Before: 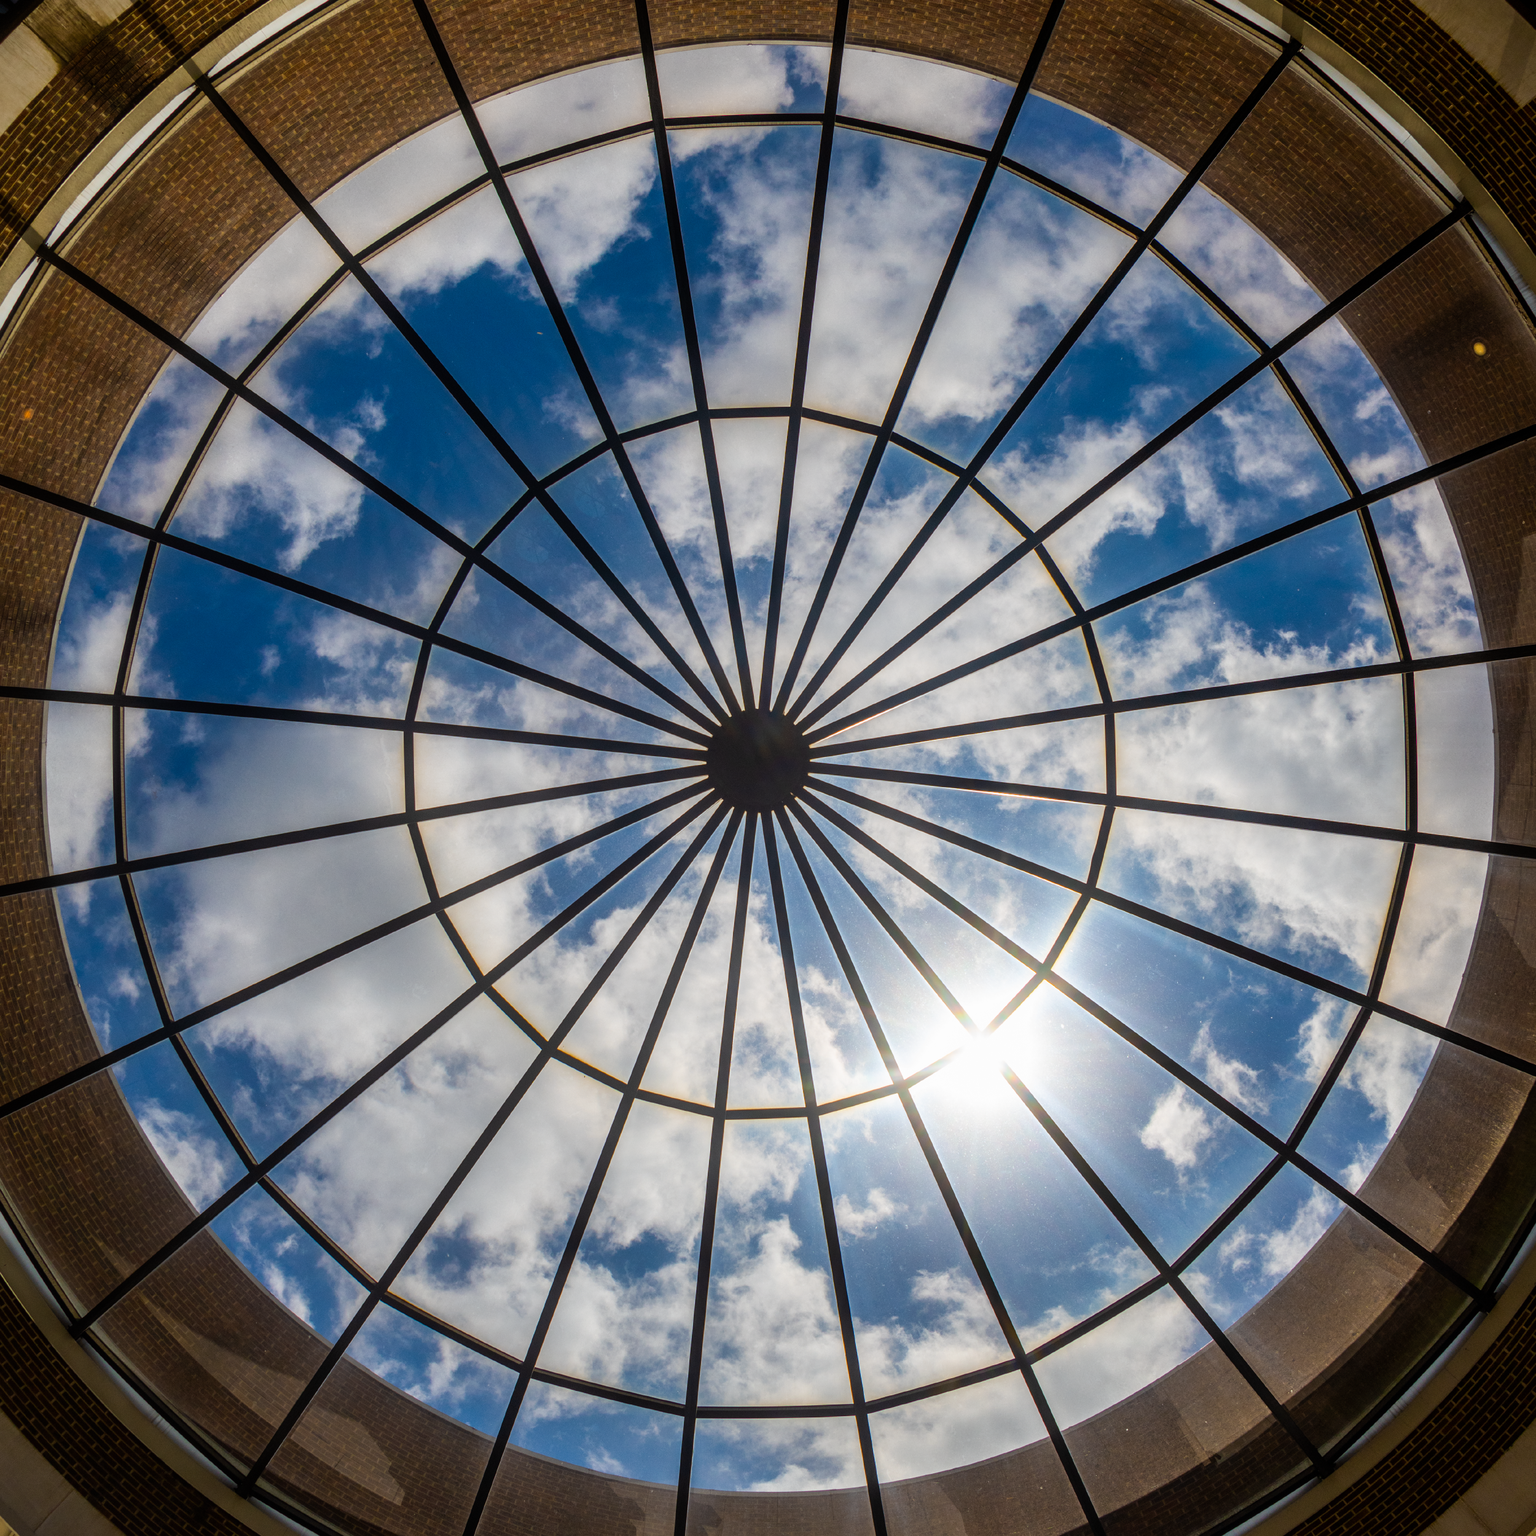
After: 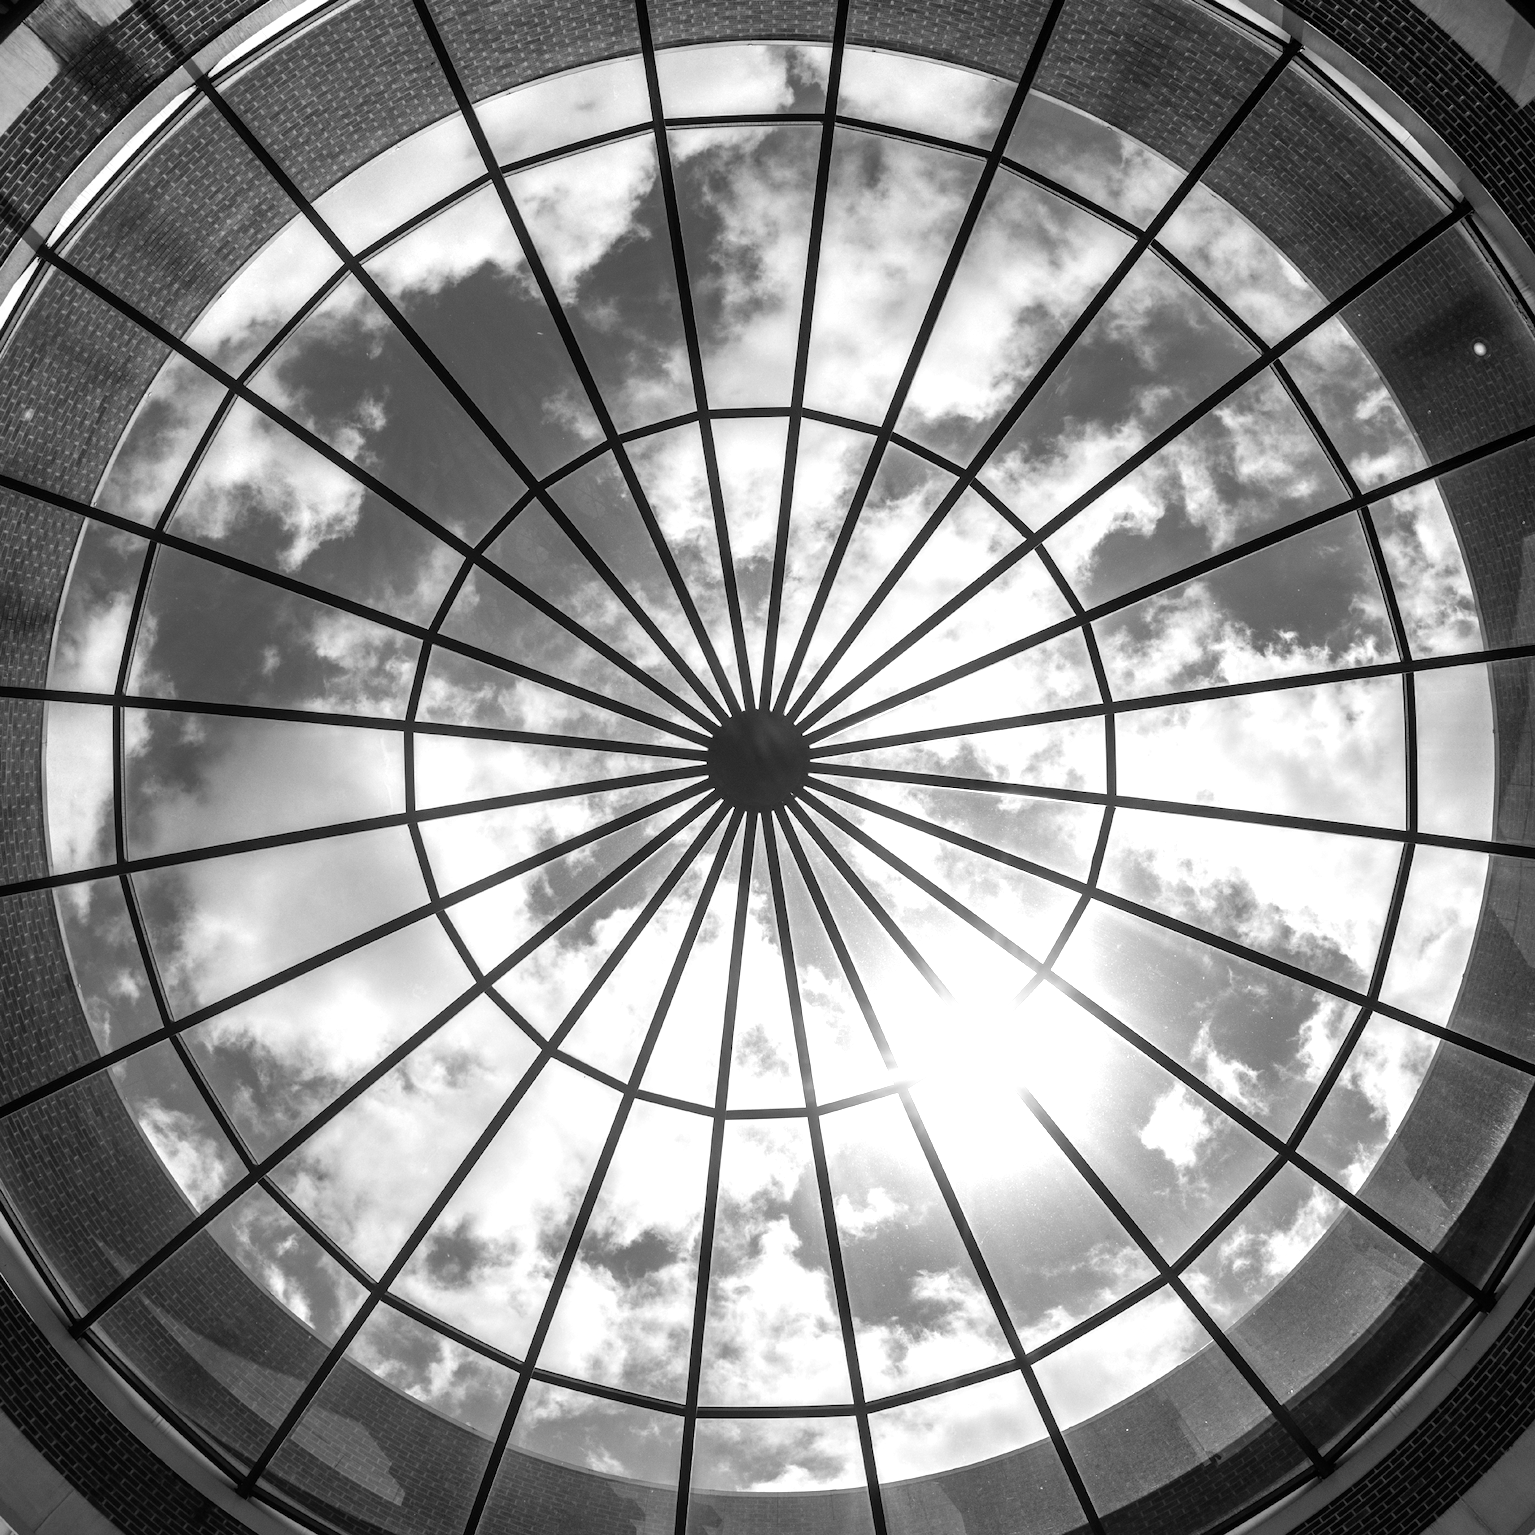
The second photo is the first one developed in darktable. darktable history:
monochrome: a -3.63, b -0.465
exposure: black level correction 0, exposure 0.9 EV, compensate exposure bias true, compensate highlight preservation false
